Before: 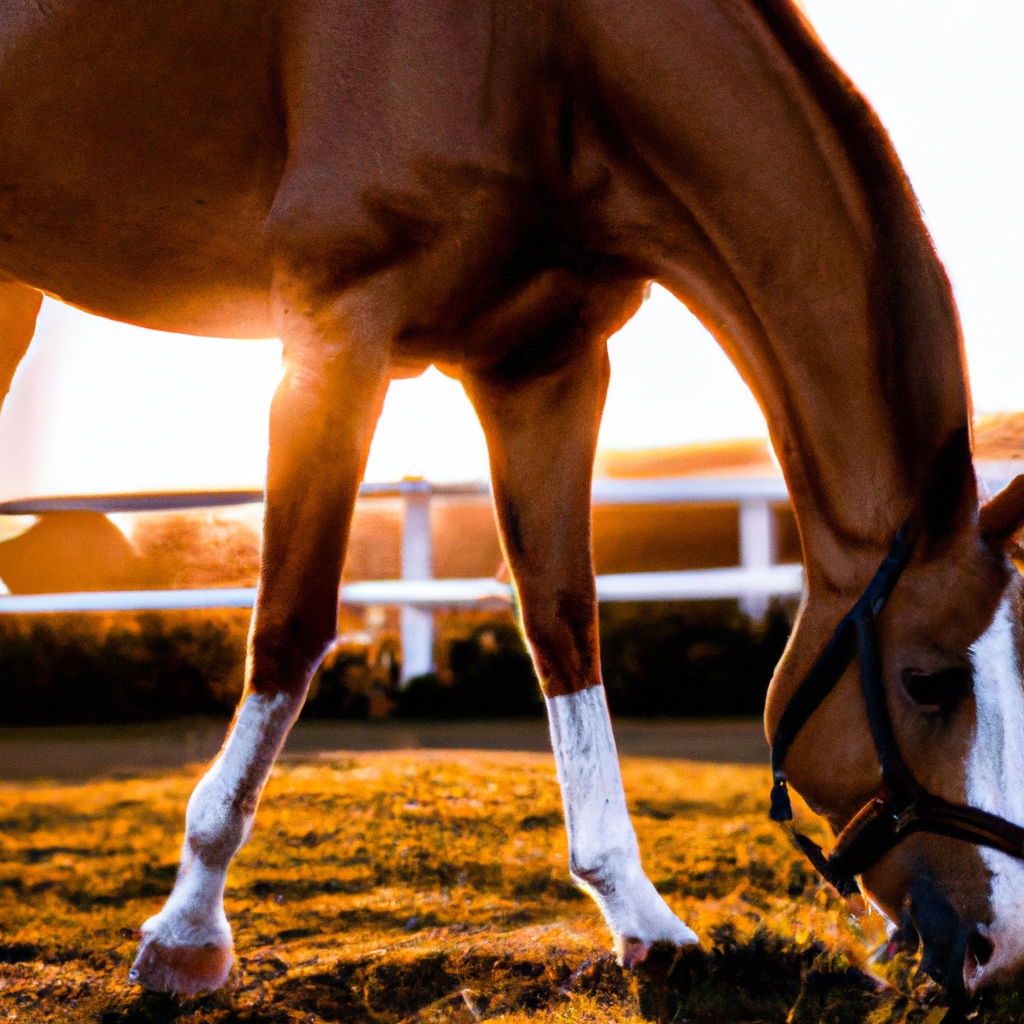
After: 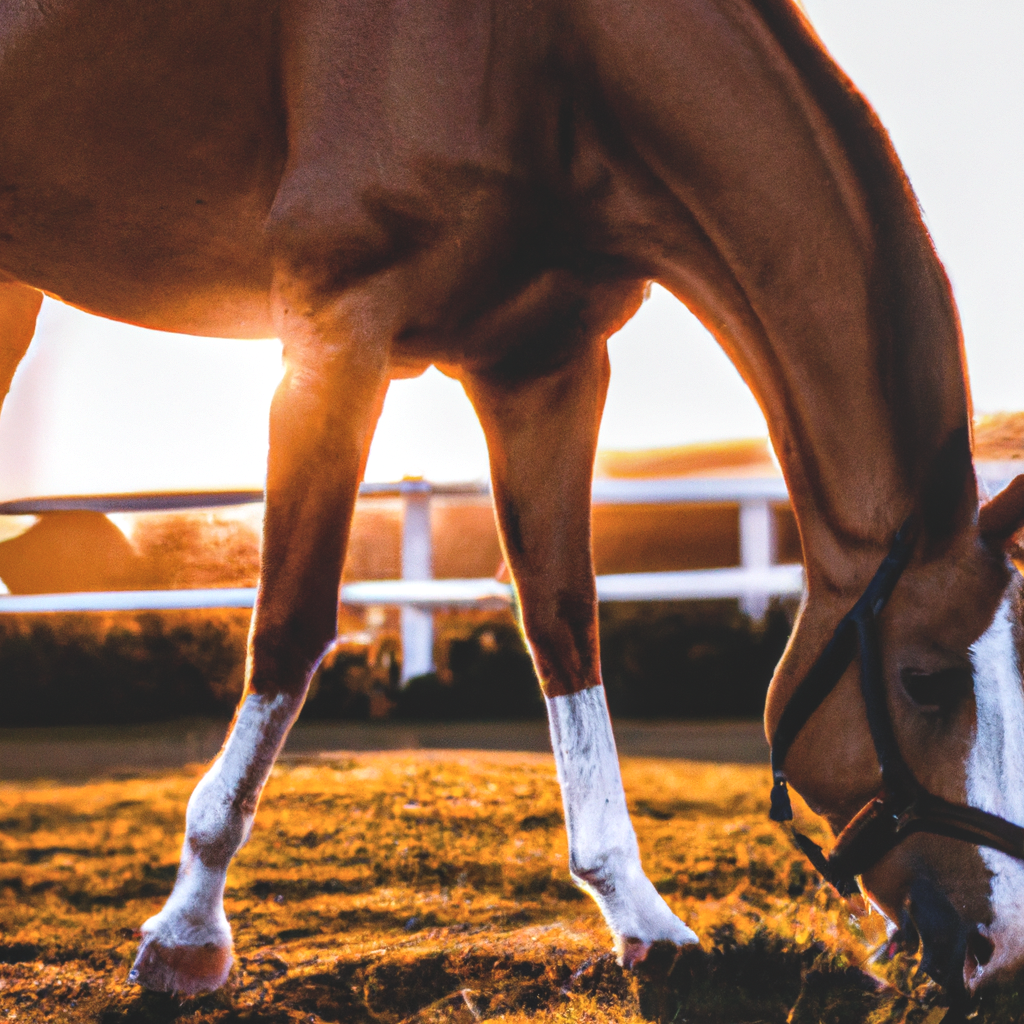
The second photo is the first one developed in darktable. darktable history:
local contrast: on, module defaults
exposure: black level correction -0.015, compensate highlight preservation false
